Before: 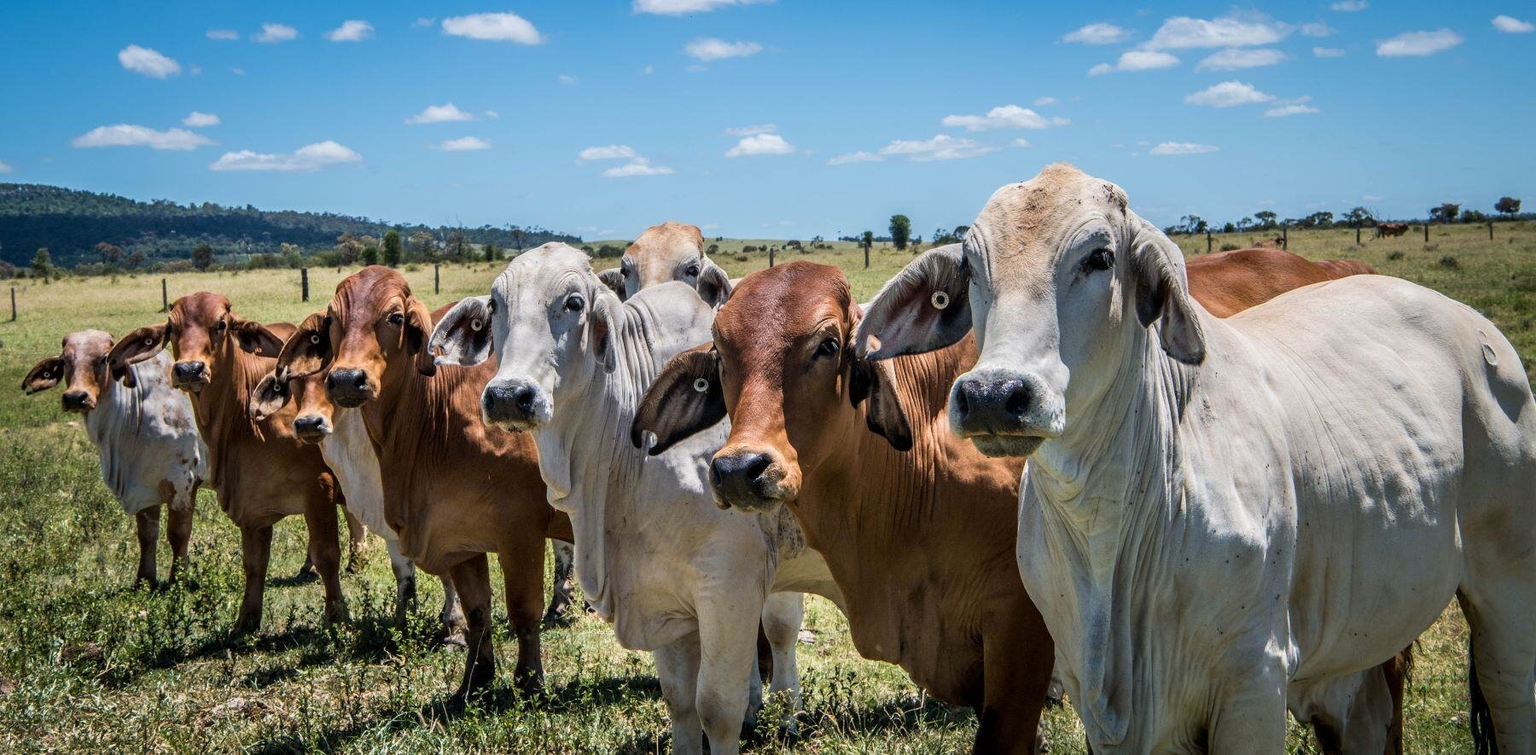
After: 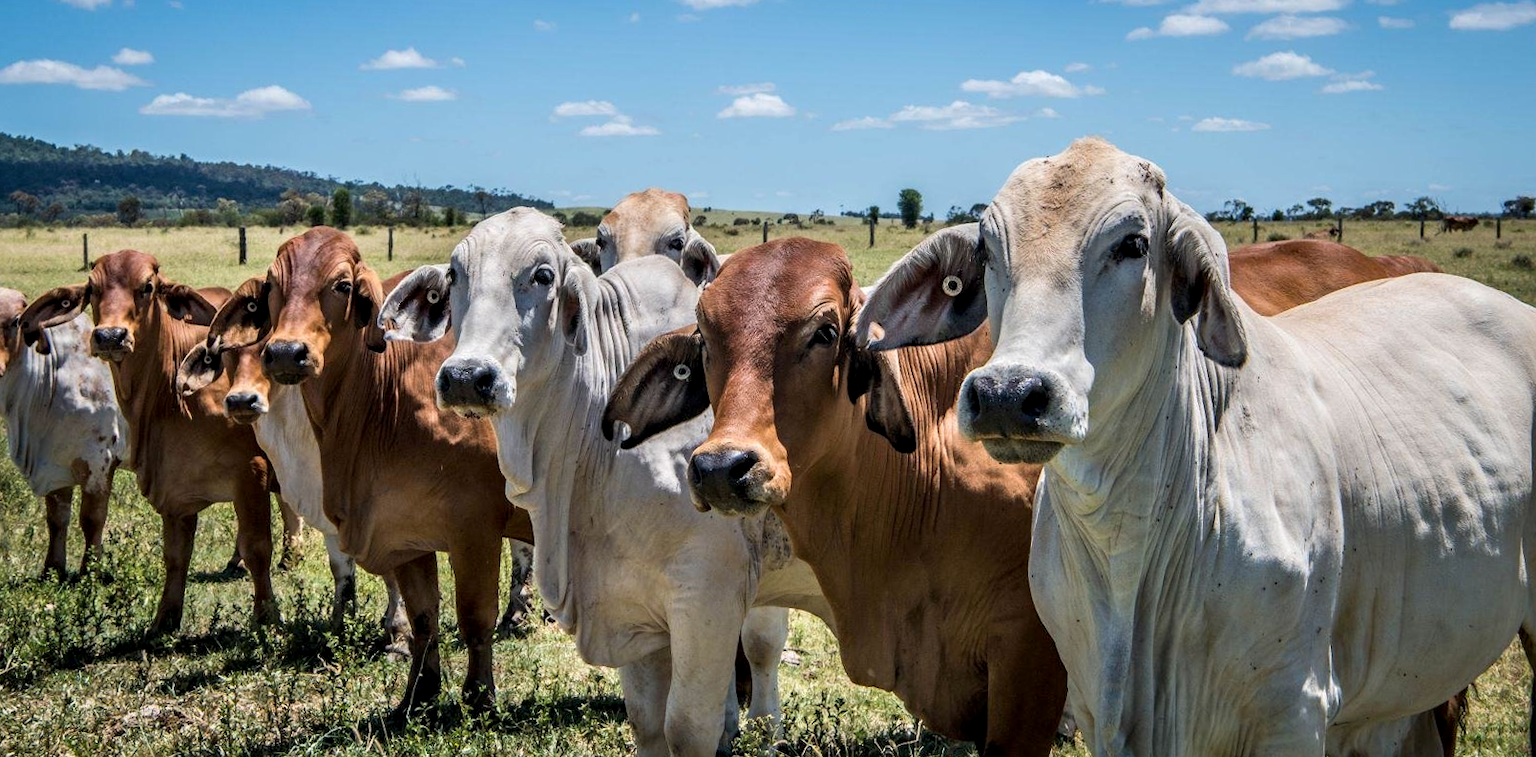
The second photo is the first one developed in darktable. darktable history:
crop and rotate: angle -1.86°, left 3.107%, top 3.944%, right 1.602%, bottom 0.48%
contrast equalizer: y [[0.509, 0.517, 0.523, 0.523, 0.517, 0.509], [0.5 ×6], [0.5 ×6], [0 ×6], [0 ×6]]
